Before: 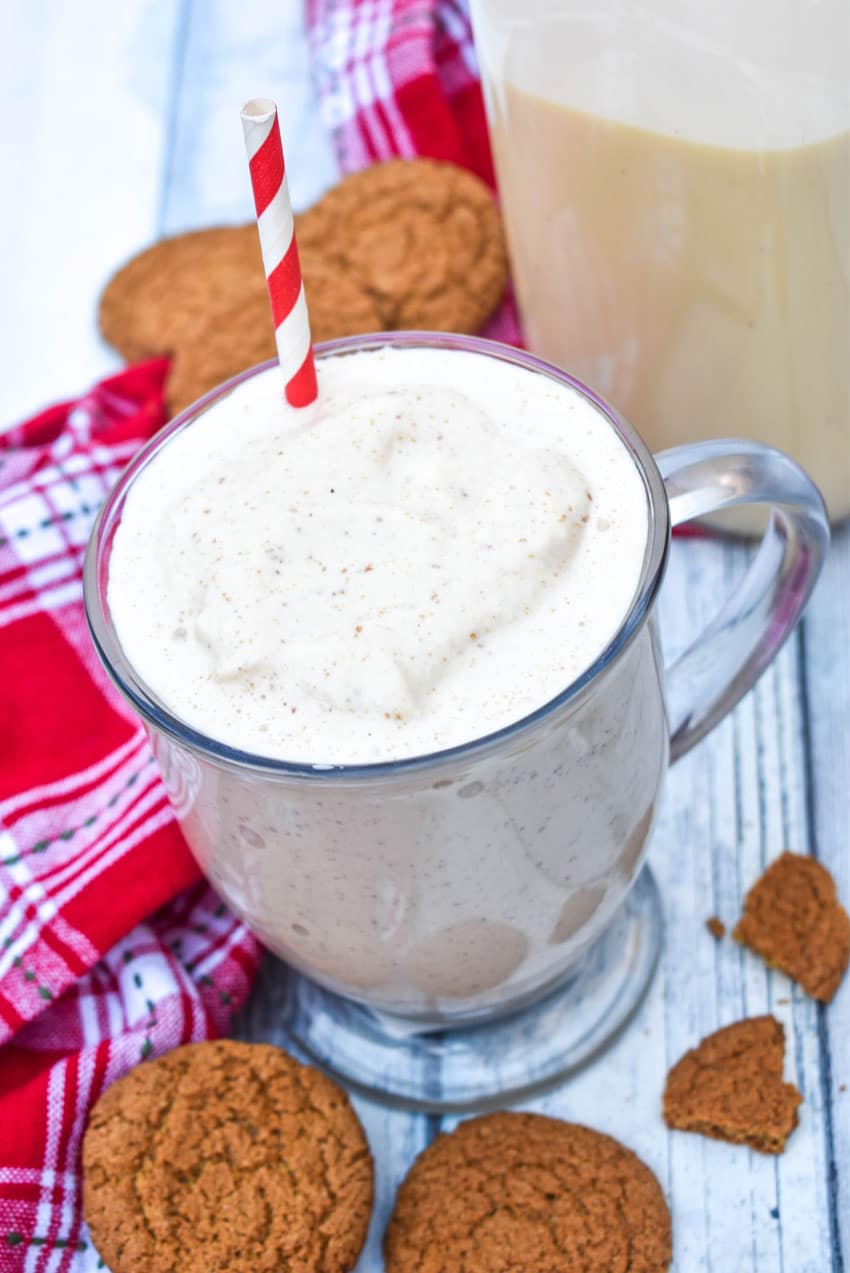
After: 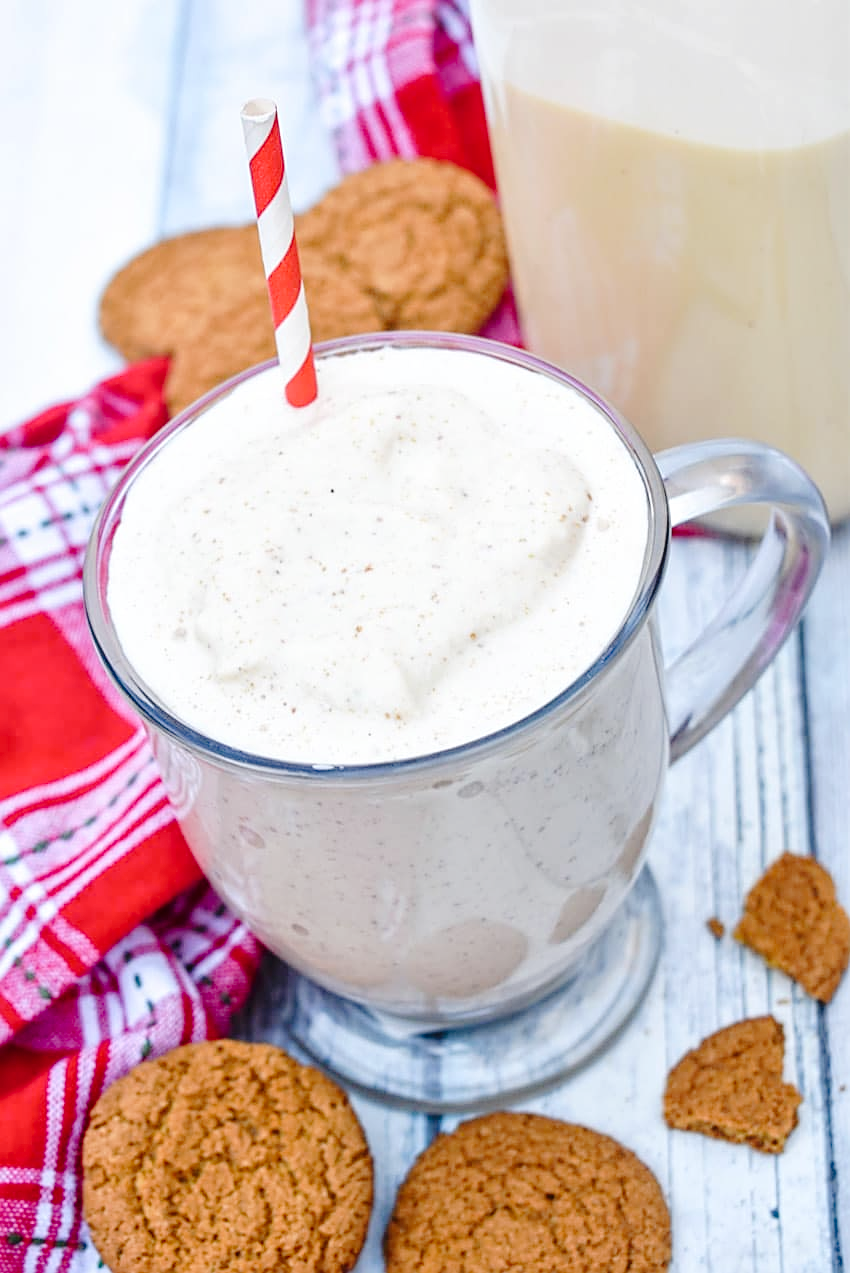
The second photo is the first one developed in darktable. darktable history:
tone curve: curves: ch0 [(0, 0) (0.003, 0.002) (0.011, 0.007) (0.025, 0.016) (0.044, 0.027) (0.069, 0.045) (0.1, 0.077) (0.136, 0.114) (0.177, 0.166) (0.224, 0.241) (0.277, 0.328) (0.335, 0.413) (0.399, 0.498) (0.468, 0.572) (0.543, 0.638) (0.623, 0.711) (0.709, 0.786) (0.801, 0.853) (0.898, 0.929) (1, 1)], preserve colors none
sharpen: on, module defaults
